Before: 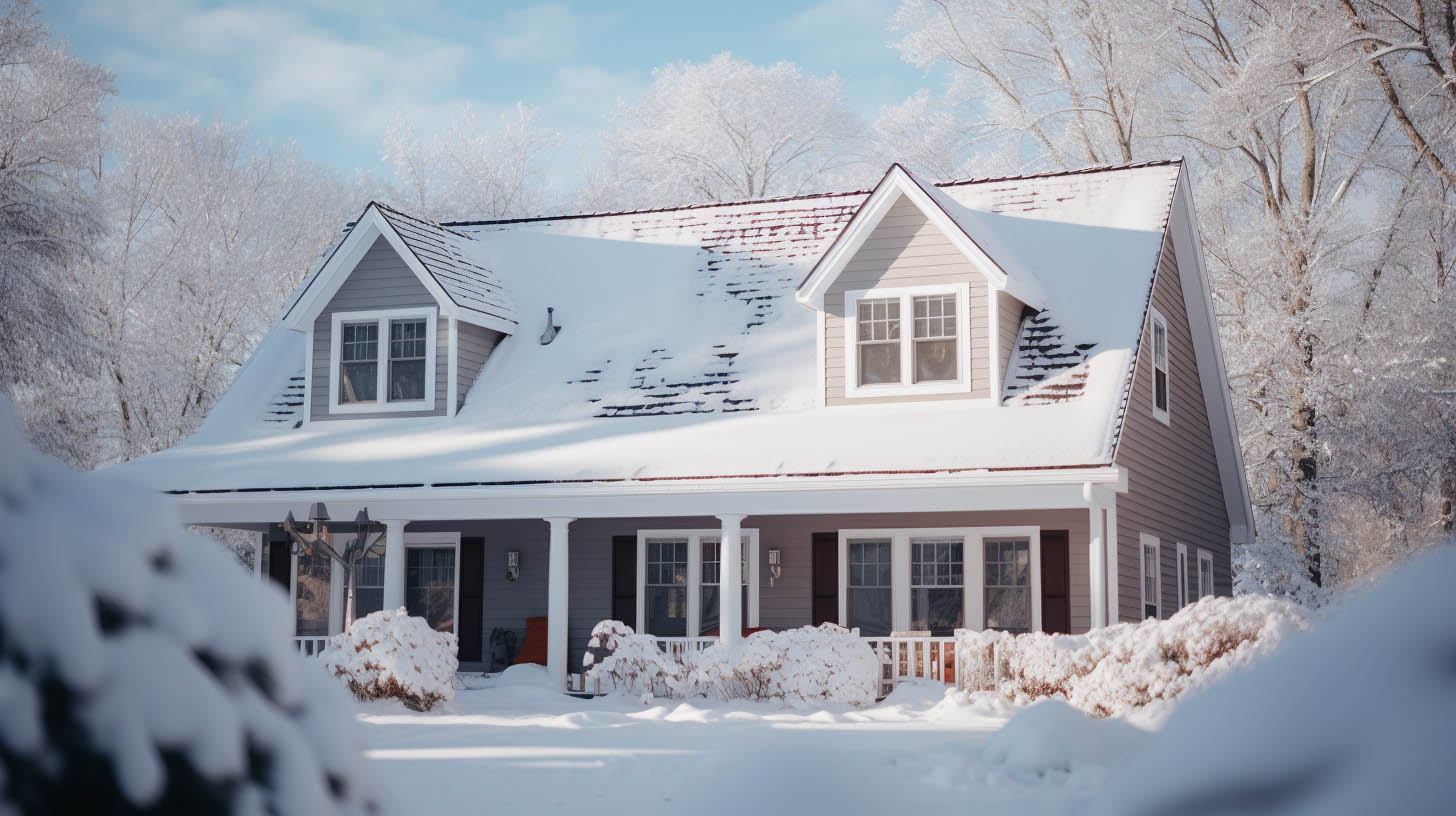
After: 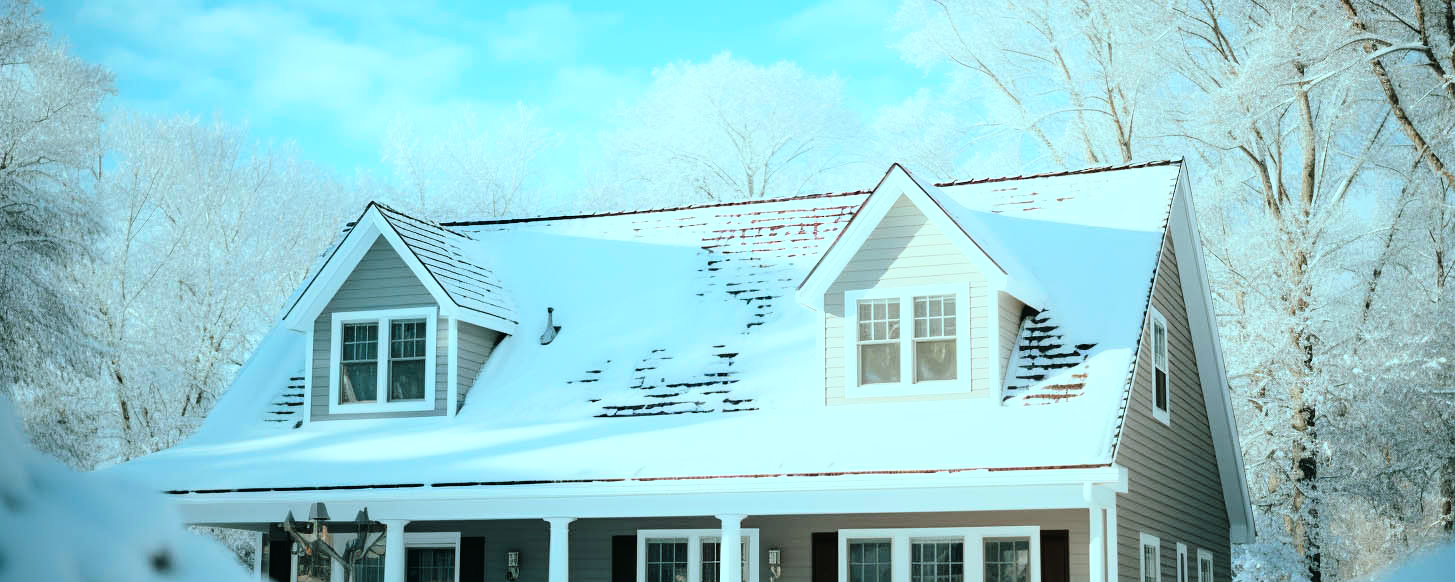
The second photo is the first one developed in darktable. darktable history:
color balance rgb: shadows lift › chroma 11.71%, shadows lift › hue 133.46°, highlights gain › chroma 4%, highlights gain › hue 200.2°, perceptual saturation grading › global saturation 18.05%
crop: bottom 28.576%
tone curve: curves: ch0 [(0, 0.016) (0.11, 0.039) (0.259, 0.235) (0.383, 0.437) (0.499, 0.597) (0.733, 0.867) (0.843, 0.948) (1, 1)], color space Lab, linked channels, preserve colors none
